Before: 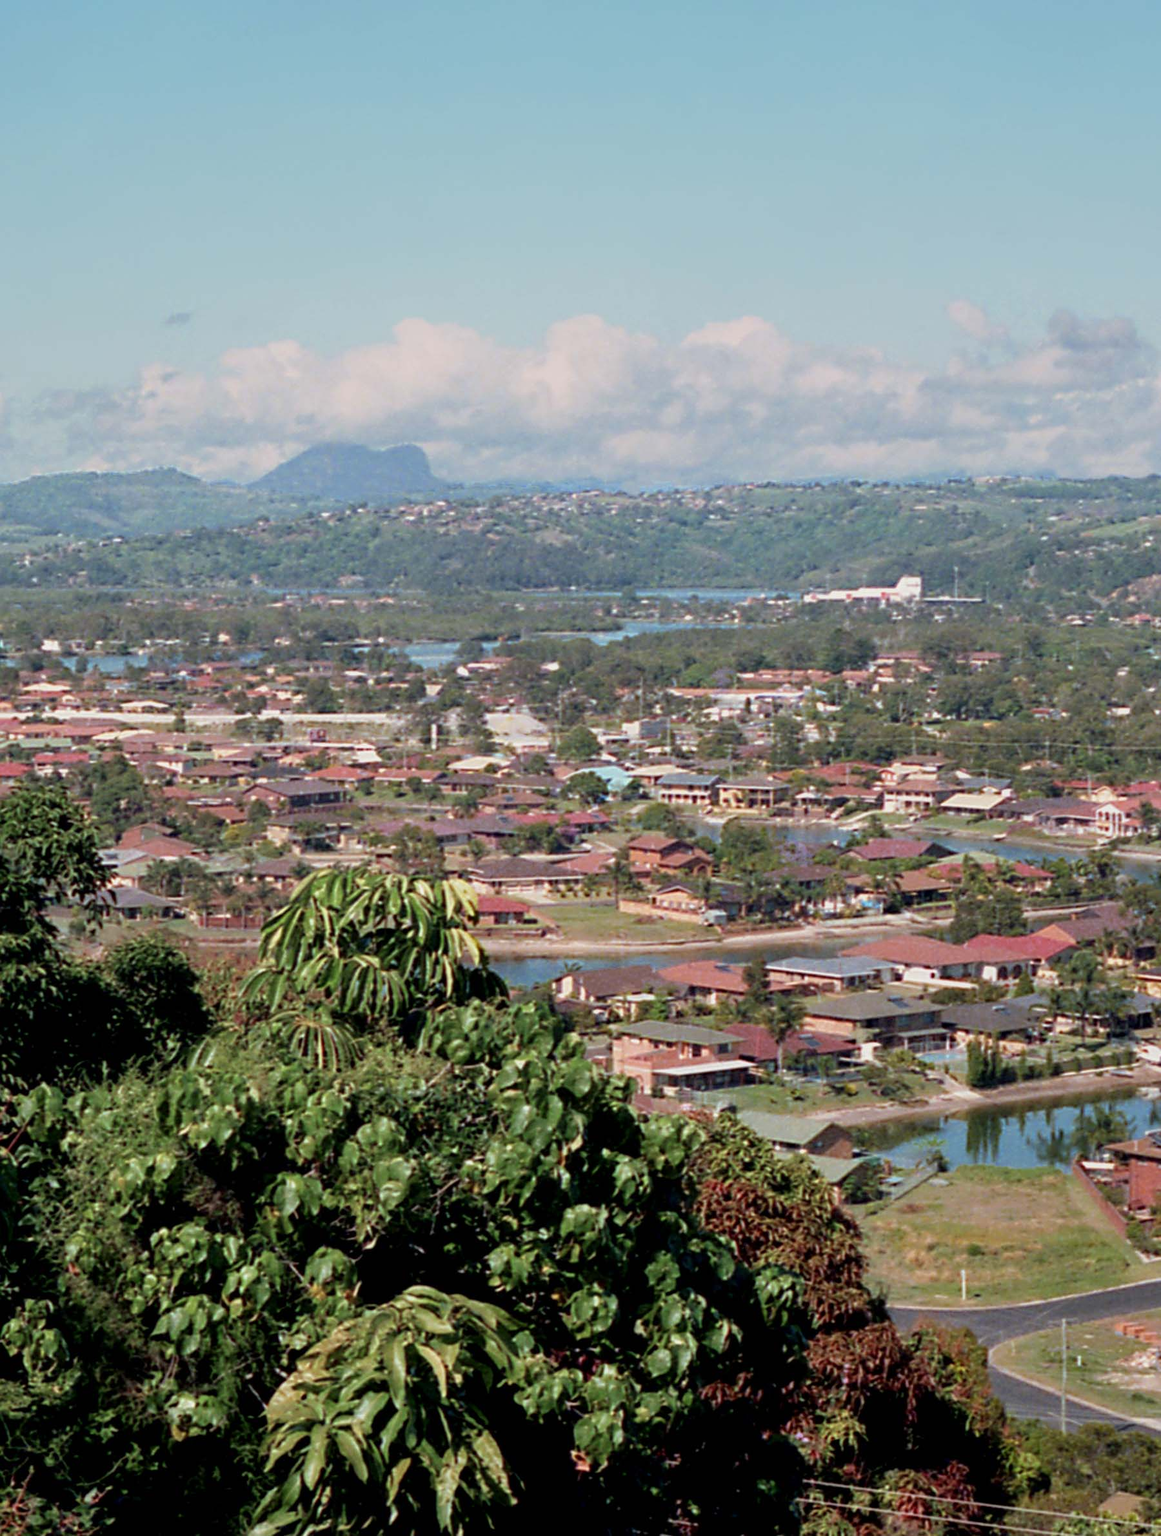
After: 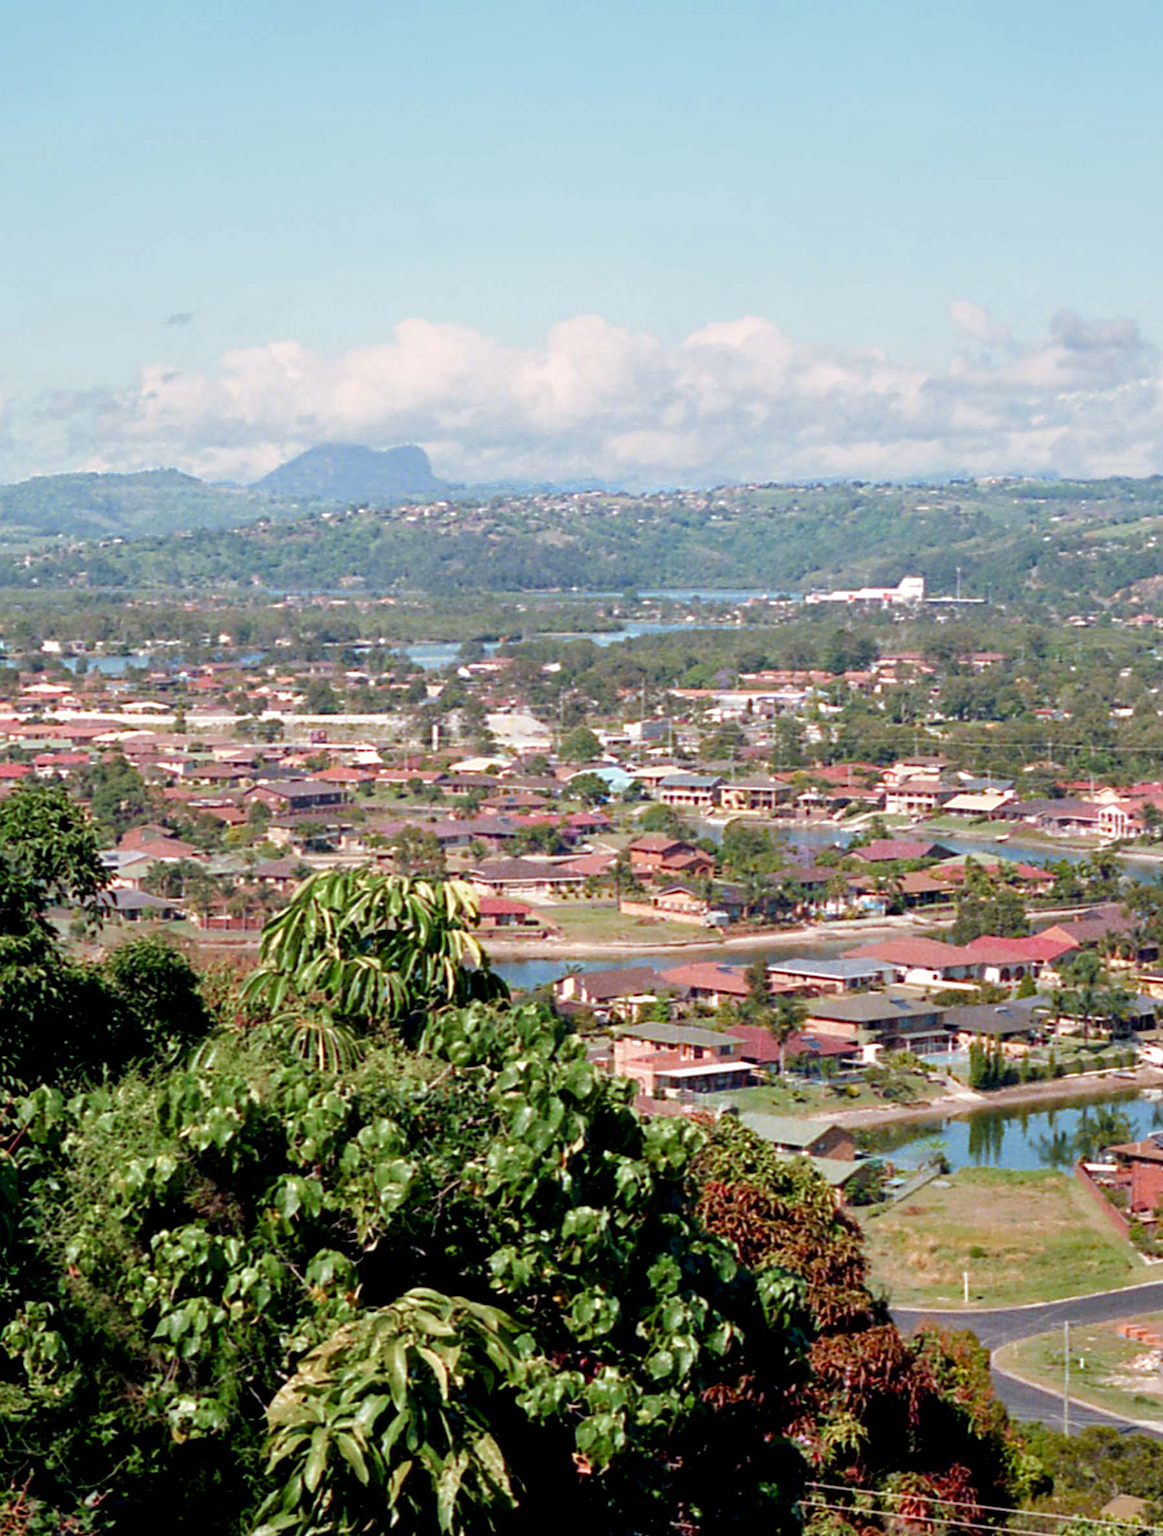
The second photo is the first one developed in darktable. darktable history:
color balance rgb: perceptual saturation grading › global saturation 20%, perceptual saturation grading › highlights -50%, perceptual saturation grading › shadows 30%, perceptual brilliance grading › global brilliance 10%, perceptual brilliance grading › shadows 15%
crop: top 0.05%, bottom 0.098%
